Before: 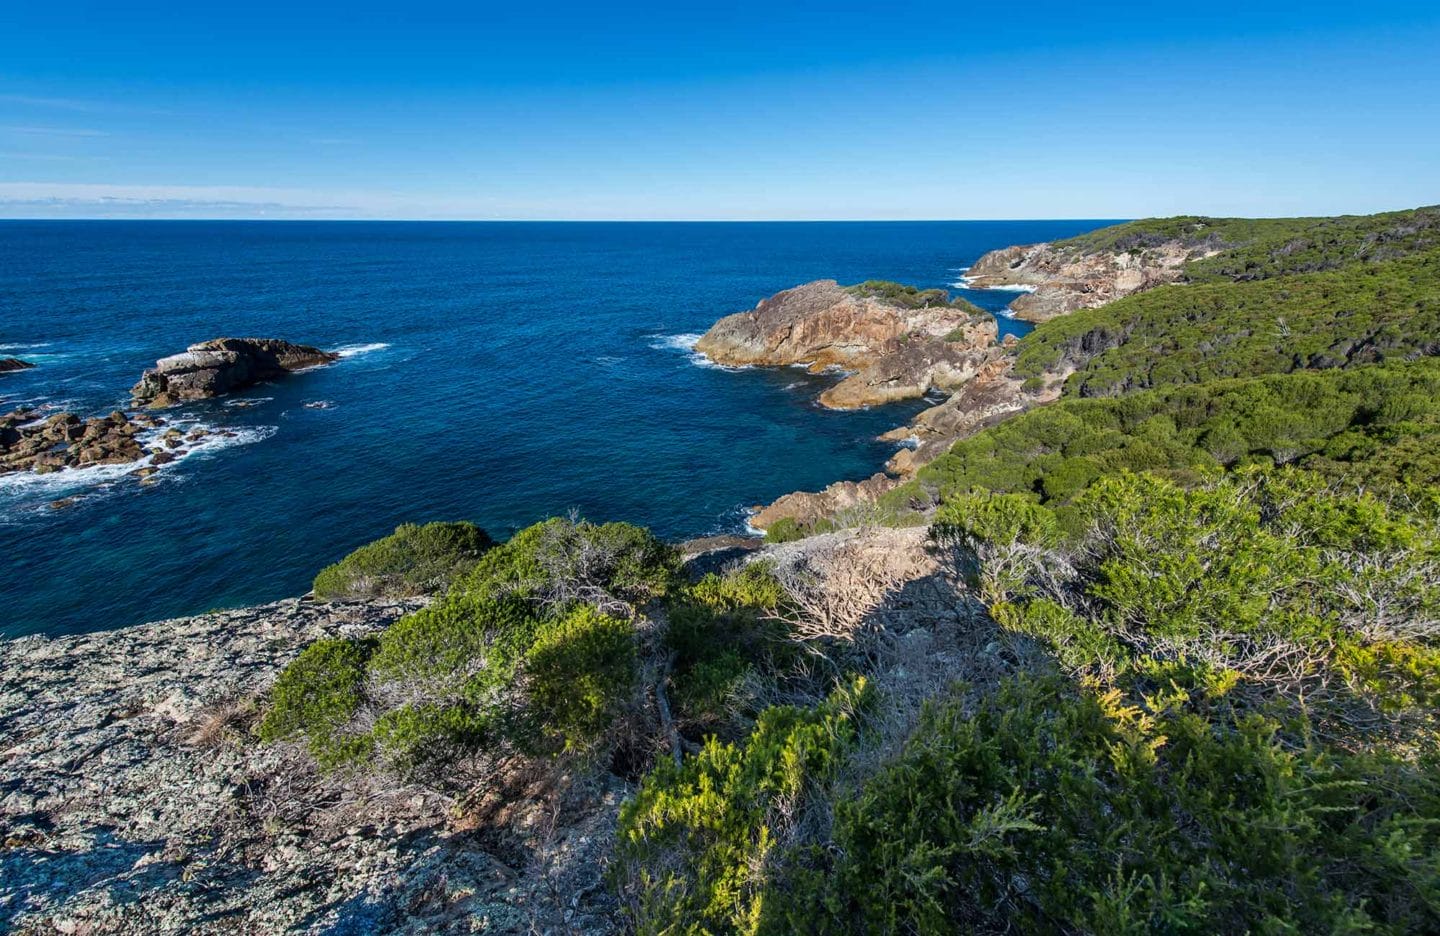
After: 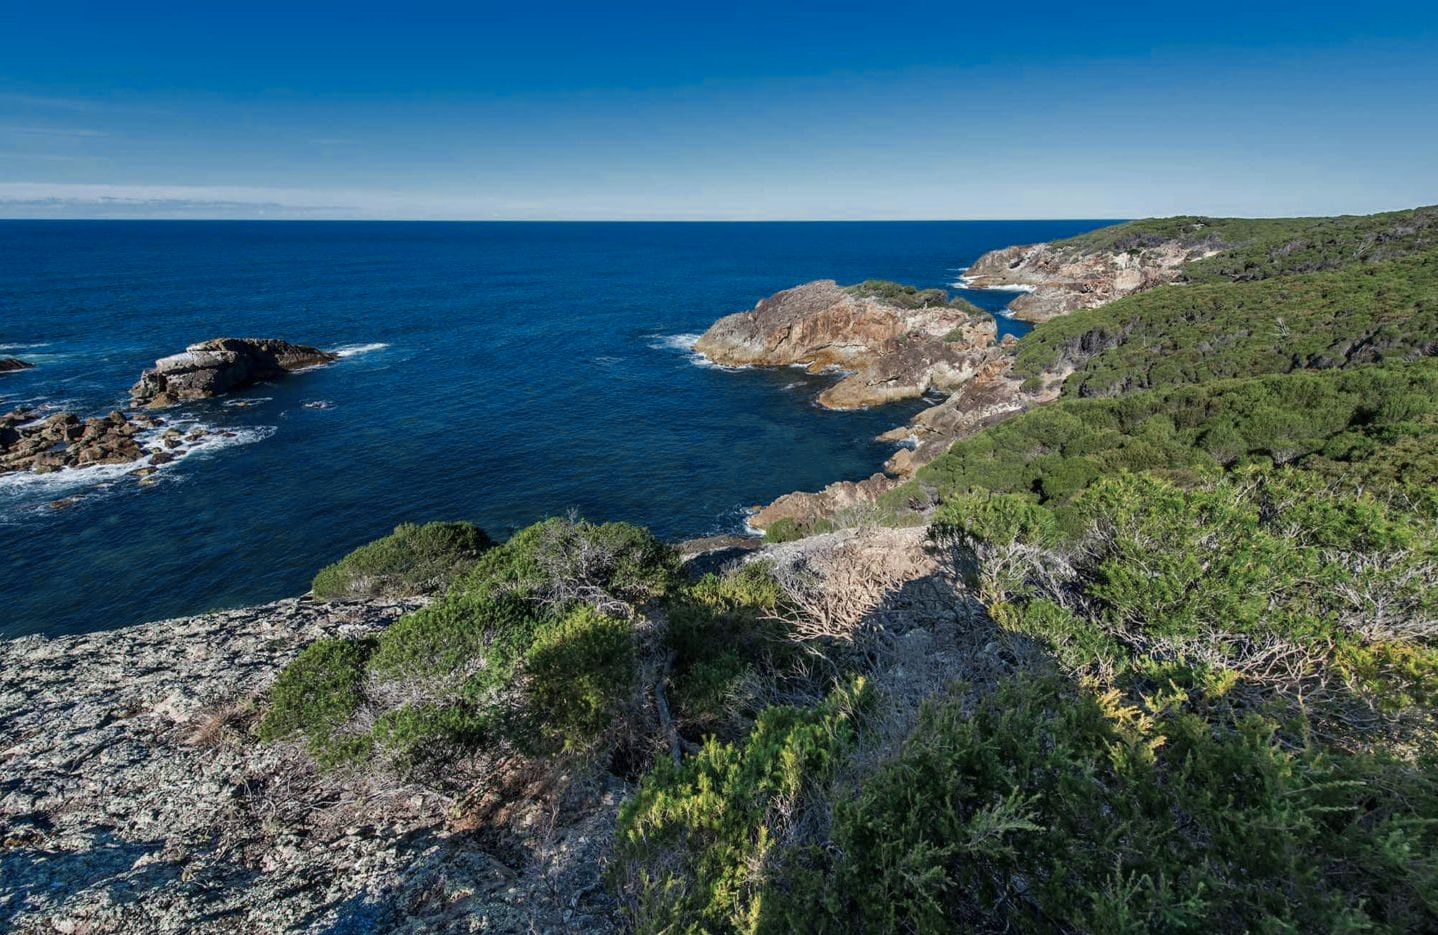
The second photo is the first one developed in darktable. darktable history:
crop and rotate: left 0.079%, bottom 0.014%
color zones: curves: ch0 [(0, 0.5) (0.125, 0.4) (0.25, 0.5) (0.375, 0.4) (0.5, 0.4) (0.625, 0.35) (0.75, 0.35) (0.875, 0.5)]; ch1 [(0, 0.35) (0.125, 0.45) (0.25, 0.35) (0.375, 0.35) (0.5, 0.35) (0.625, 0.35) (0.75, 0.45) (0.875, 0.35)]; ch2 [(0, 0.6) (0.125, 0.5) (0.25, 0.5) (0.375, 0.6) (0.5, 0.6) (0.625, 0.5) (0.75, 0.5) (0.875, 0.5)]
